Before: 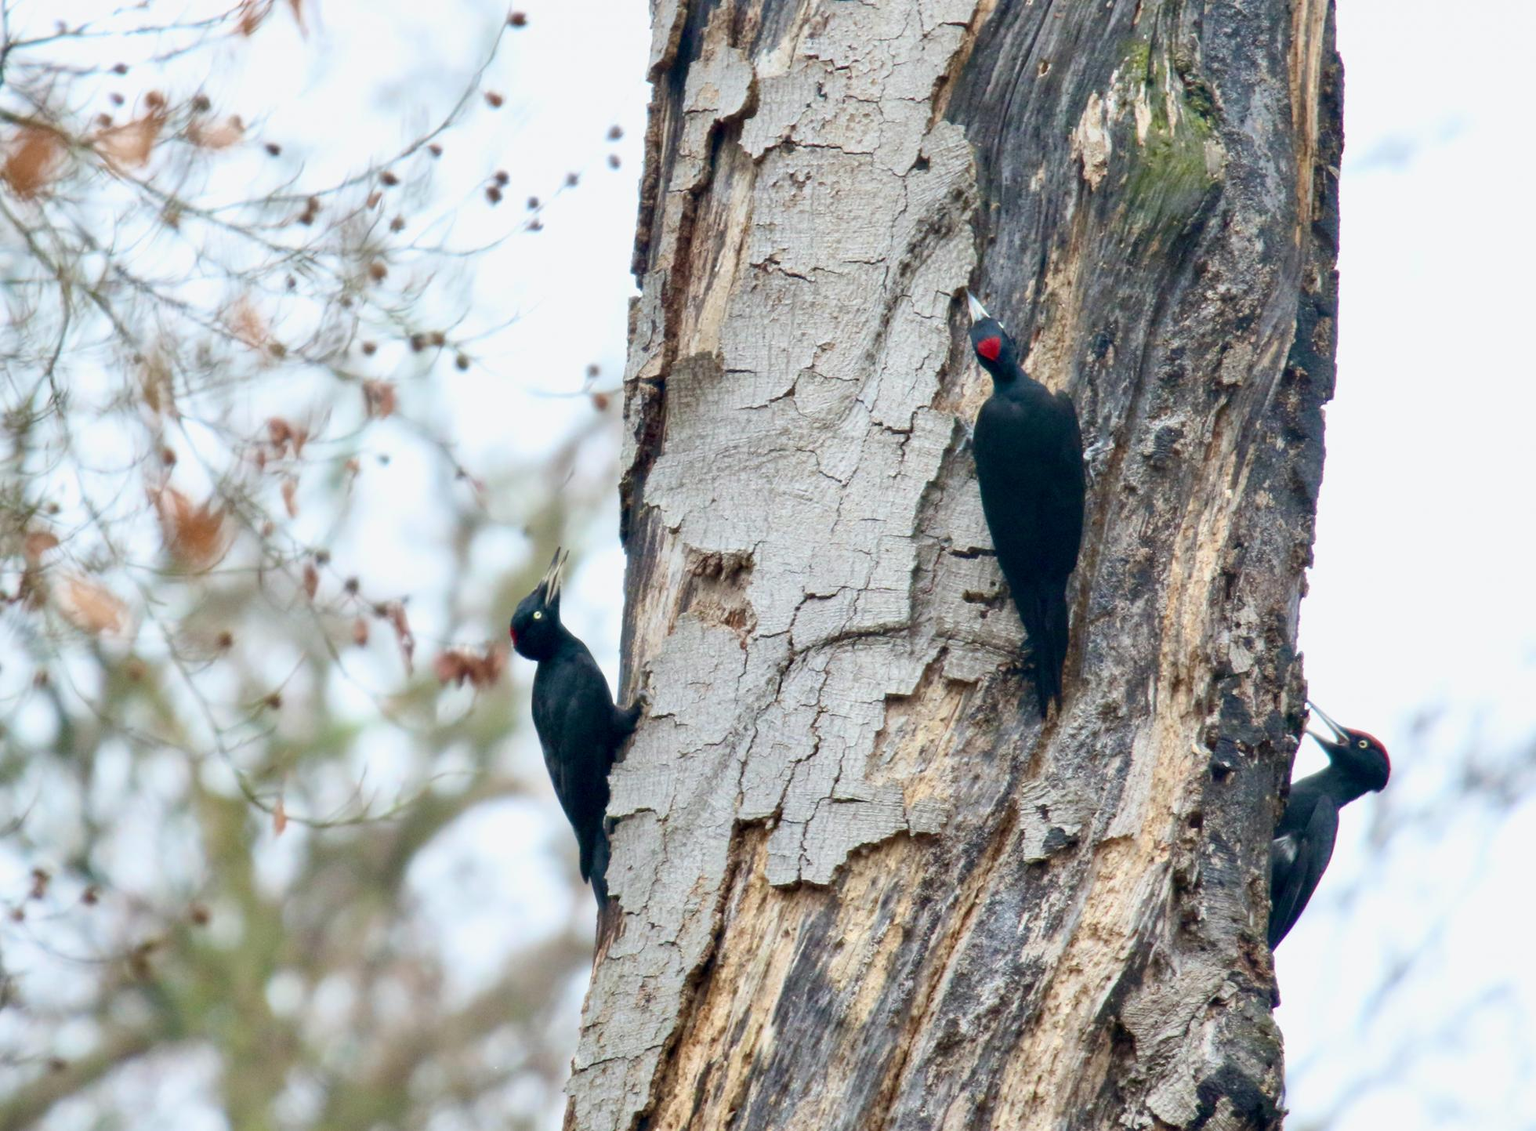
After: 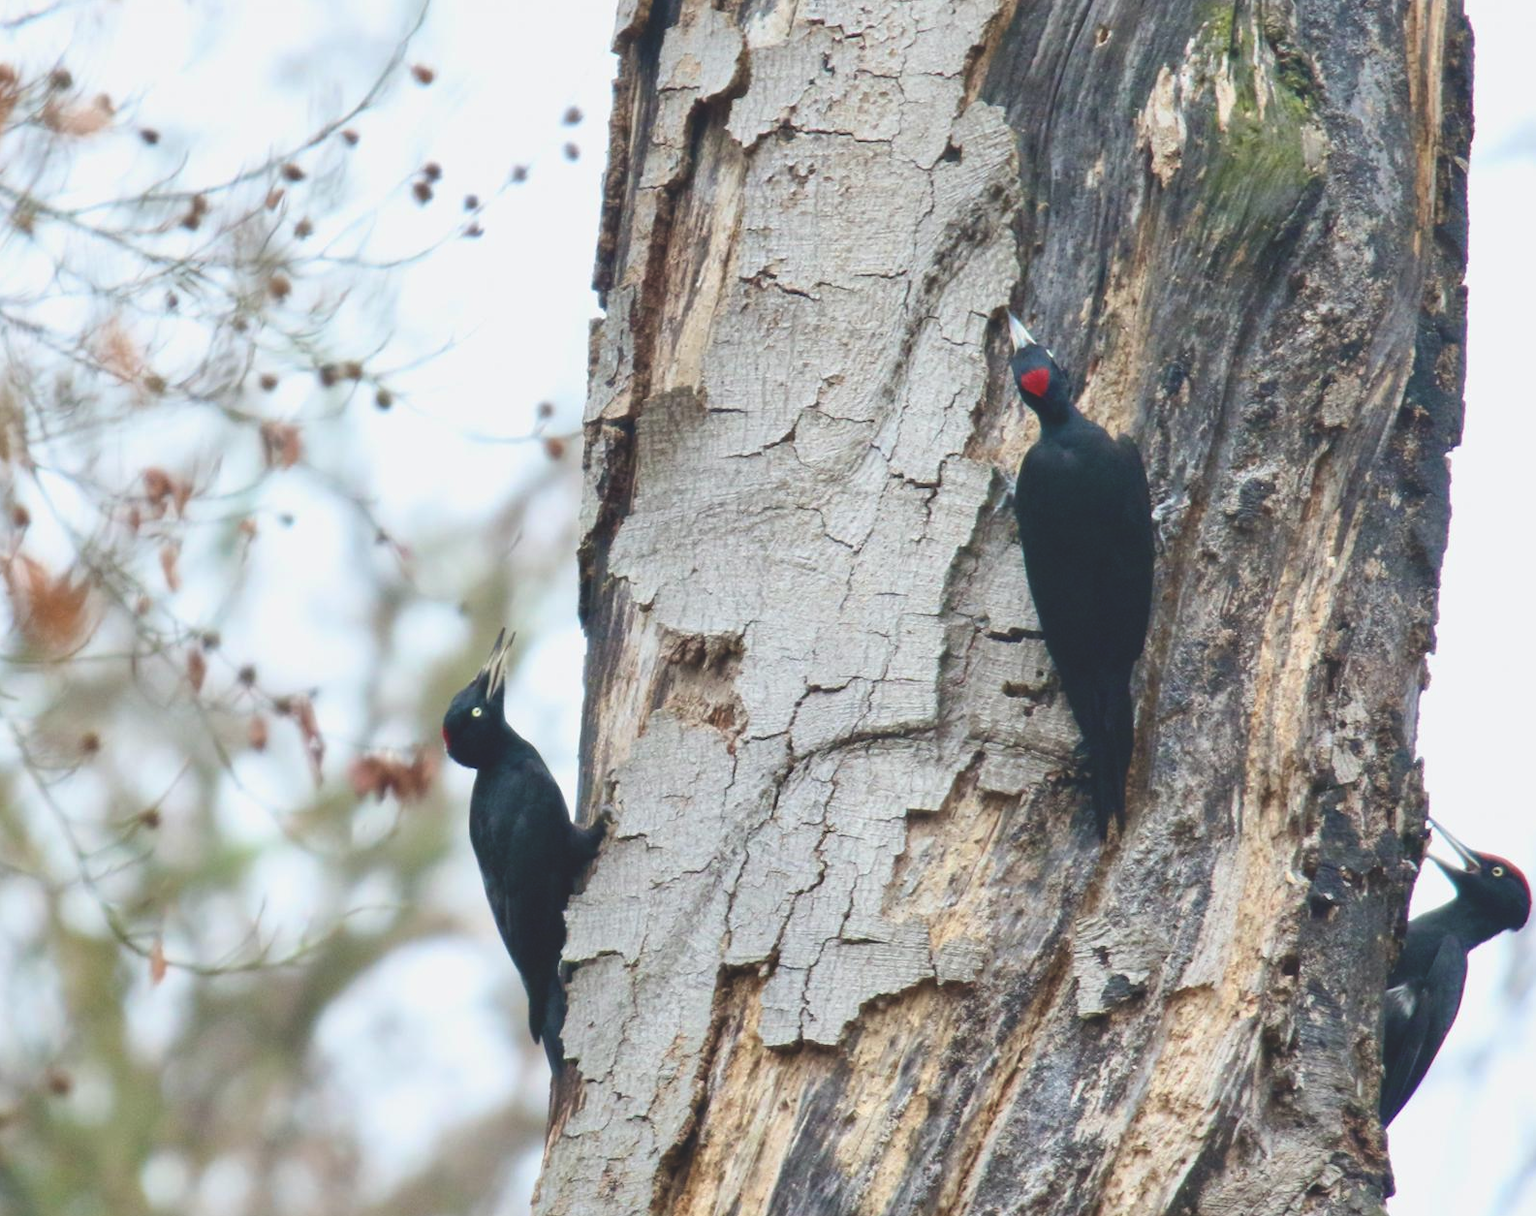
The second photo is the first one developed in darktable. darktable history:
crop: left 9.929%, top 3.475%, right 9.188%, bottom 9.529%
exposure: black level correction -0.023, exposure -0.039 EV, compensate highlight preservation false
